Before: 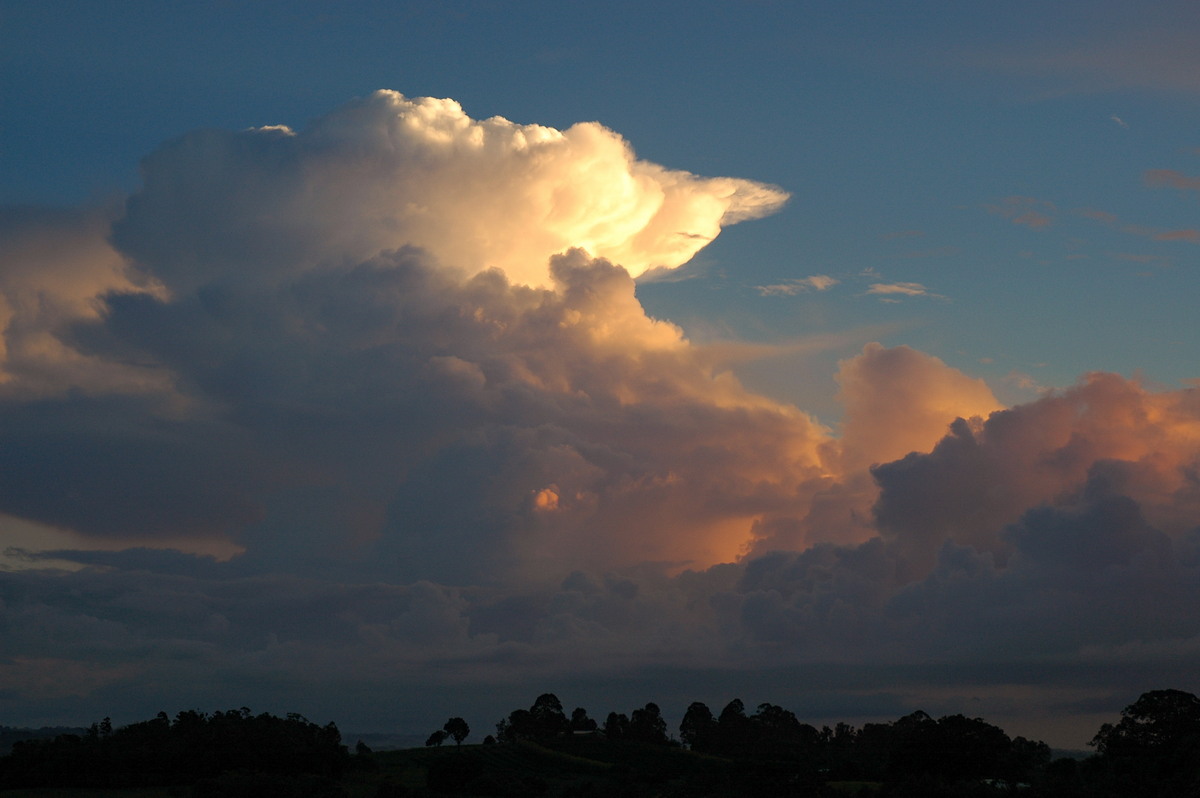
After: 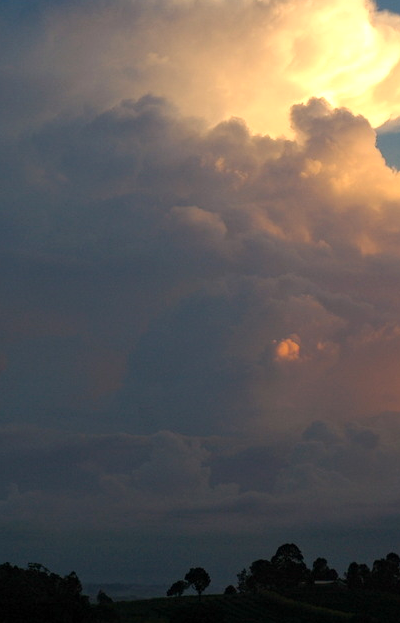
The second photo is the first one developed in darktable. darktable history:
crop and rotate: left 21.624%, top 18.842%, right 45.016%, bottom 3.001%
exposure: exposure 0.29 EV, compensate highlight preservation false
